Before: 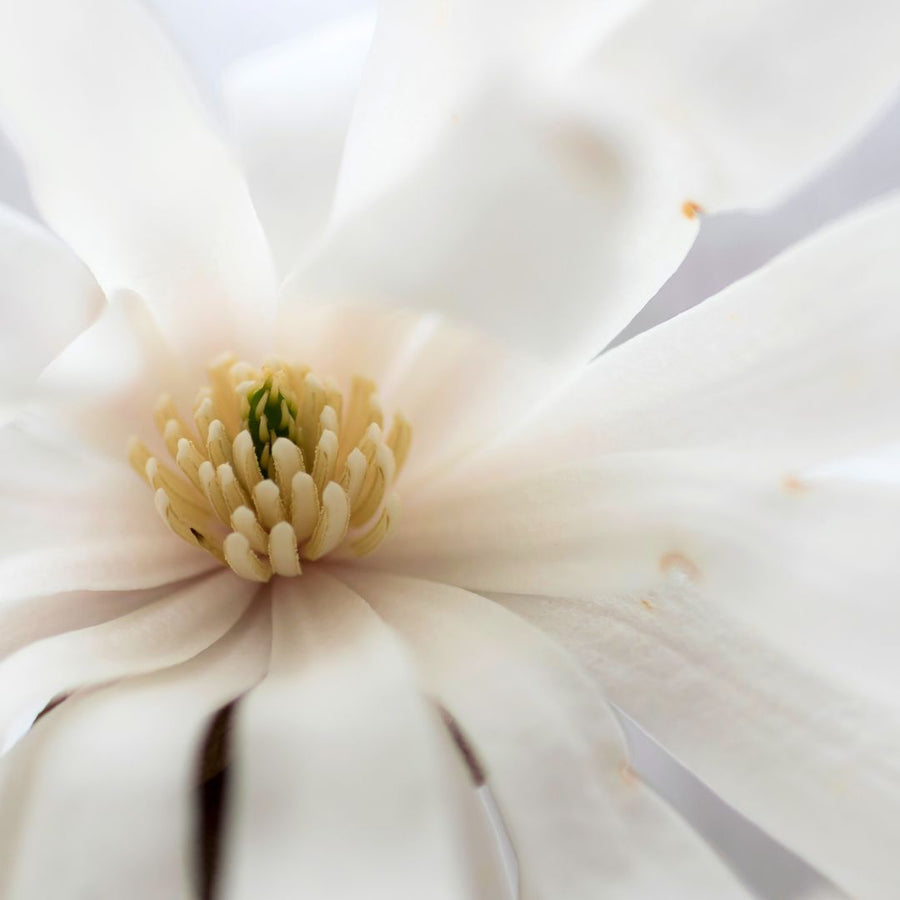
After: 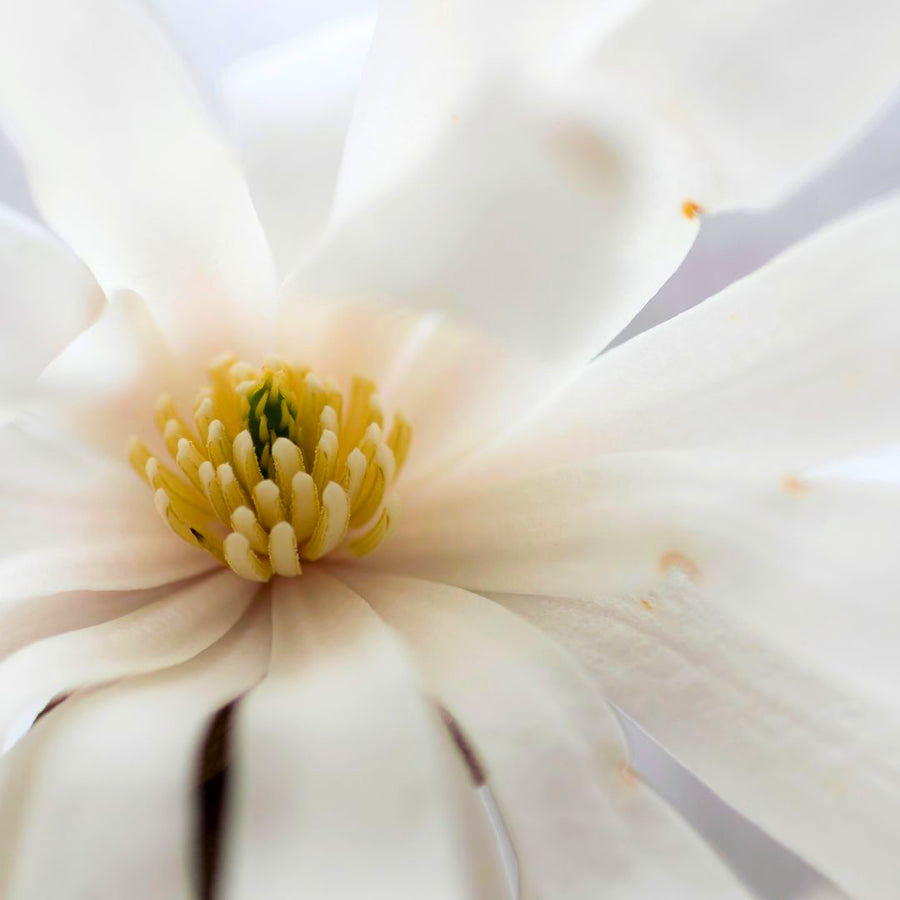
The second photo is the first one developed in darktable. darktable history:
color balance rgb: shadows lift › chroma 1.554%, shadows lift › hue 258.43°, power › luminance -3.754%, power › hue 140.84°, perceptual saturation grading › global saturation 30.46%, global vibrance 20%
